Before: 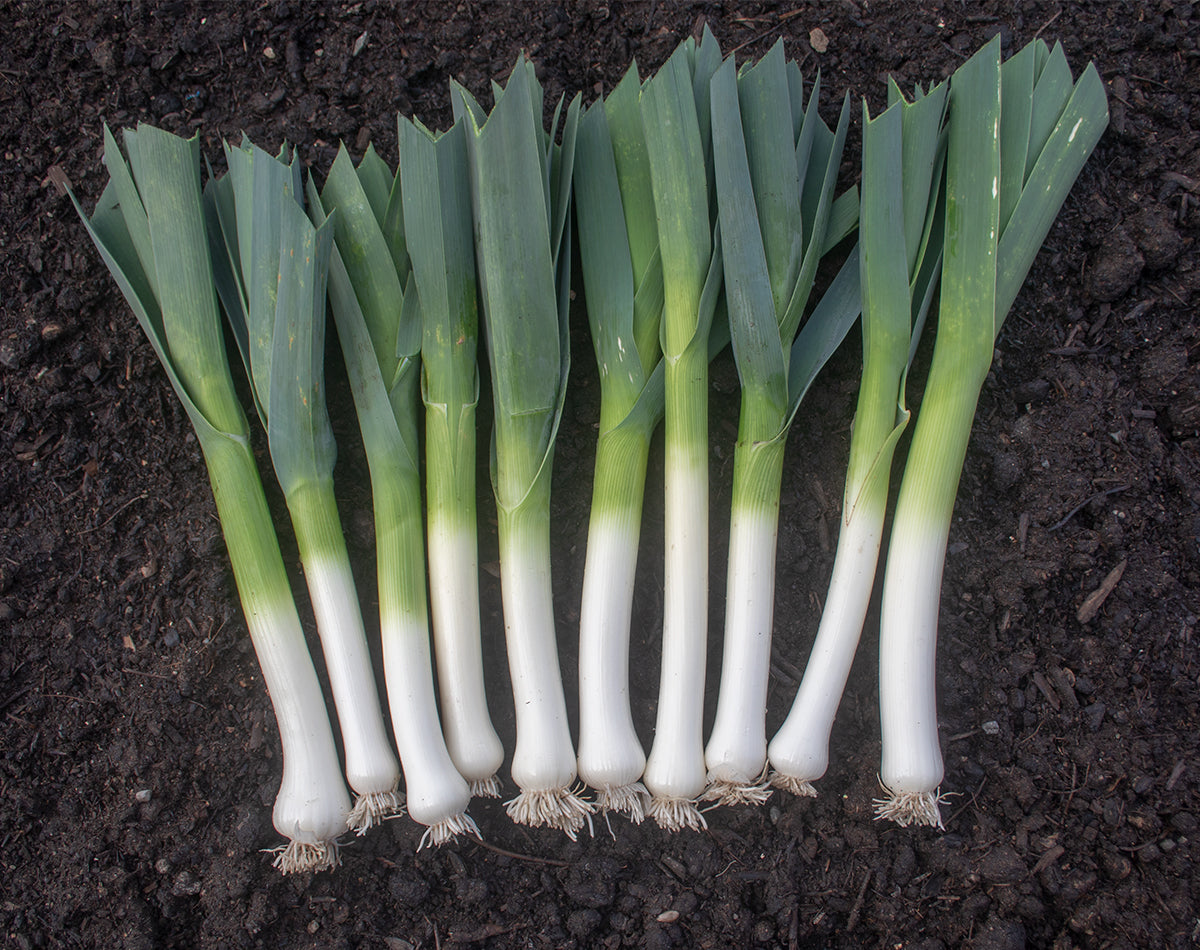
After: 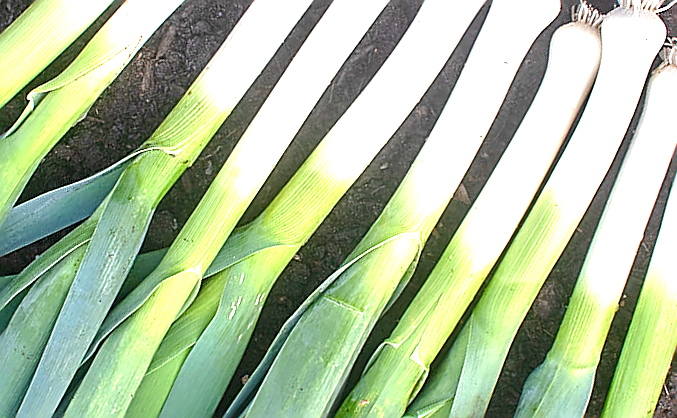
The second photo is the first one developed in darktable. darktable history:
color balance rgb: perceptual saturation grading › global saturation 14.383%, perceptual saturation grading › highlights -25.225%, perceptual saturation grading › shadows 29.493%, perceptual brilliance grading › highlights 7.169%, perceptual brilliance grading › mid-tones 15.98%, perceptual brilliance grading › shadows -5.298%, global vibrance 30.475%
crop and rotate: angle 146.75°, left 9.134%, top 15.675%, right 4.488%, bottom 17.051%
sharpen: radius 1.637, amount 1.306
exposure: black level correction 0, exposure 1.458 EV, compensate highlight preservation false
